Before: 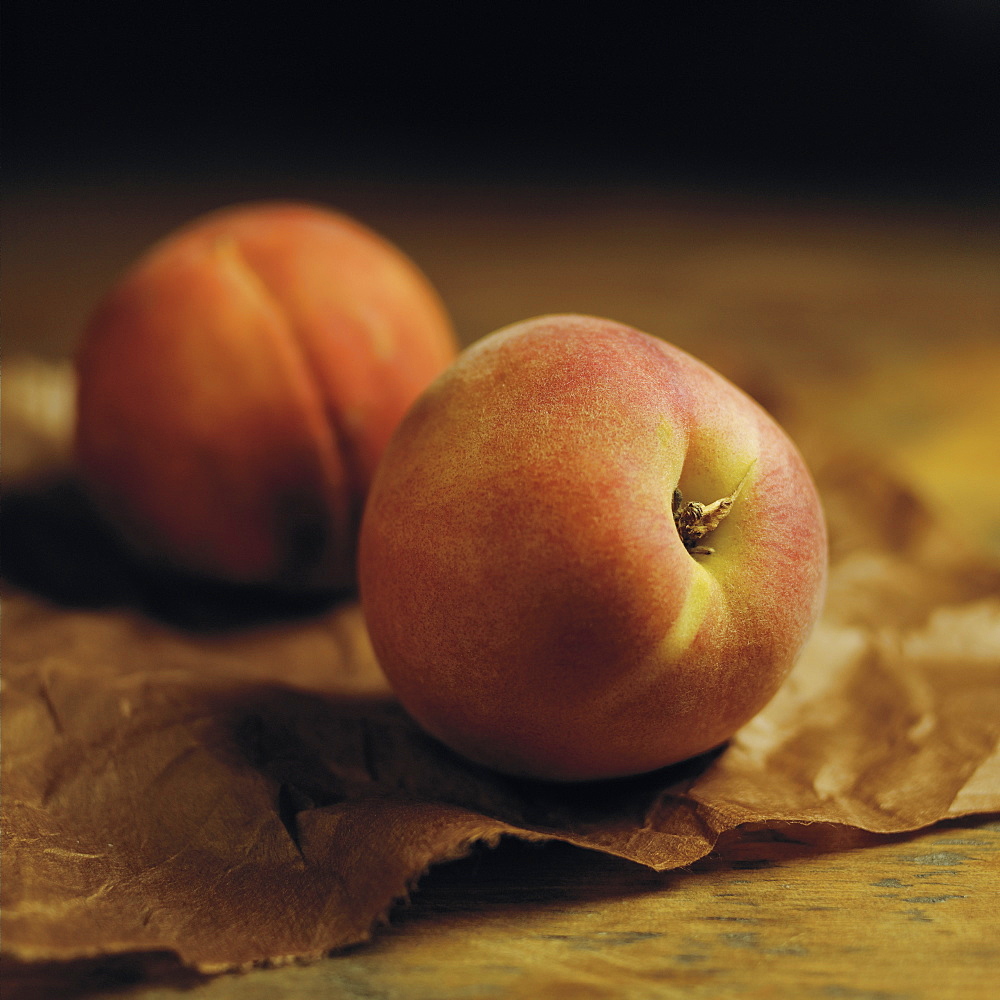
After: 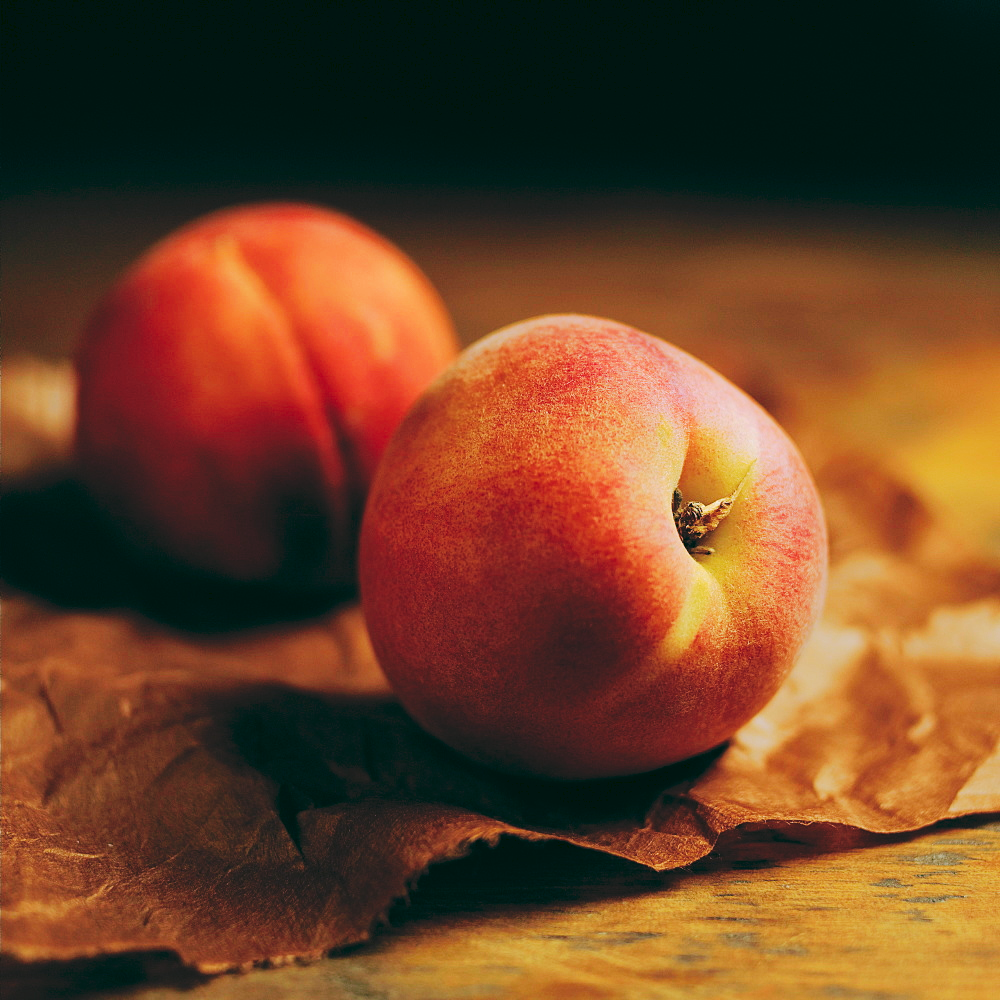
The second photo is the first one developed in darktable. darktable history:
tone curve: curves: ch0 [(0, 0) (0.003, 0.049) (0.011, 0.052) (0.025, 0.061) (0.044, 0.08) (0.069, 0.101) (0.1, 0.119) (0.136, 0.139) (0.177, 0.172) (0.224, 0.222) (0.277, 0.292) (0.335, 0.367) (0.399, 0.444) (0.468, 0.538) (0.543, 0.623) (0.623, 0.713) (0.709, 0.784) (0.801, 0.844) (0.898, 0.916) (1, 1)], preserve colors none
color look up table: target L [97.49, 88.87, 88.58, 80.94, 84.73, 77.62, 68.97, 62.05, 61.13, 60.44, 62.17, 39, 36.94, 17.36, 200.17, 77.49, 73.47, 63.3, 47.63, 46.32, 46.67, 52.21, 42.49, 32.94, 32.33, 29.65, 4.992, 95.91, 79.55, 76.6, 78.66, 58.5, 60.61, 67.45, 59.2, 55.56, 40.22, 38.49, 30.21, 32.38, 33.45, 13.81, 2.391, 92.47, 78.96, 61.72, 53.28, 47.16, 32.32], target a [-3.716, -10.41, -13.35, -56.43, -54.75, -38.81, -12.27, -57.33, -49.79, -17.88, -24.29, -29.93, -22.62, -32.36, 0, 31.32, 24.05, 34.08, 70.07, 67.43, 68.7, 14.96, 3.644, 43.99, 47.51, 27.02, -9.313, 2.079, 14.85, 6.923, 31.43, 53.25, 73.26, 65.18, 31.07, 32.73, 6.504, 57.82, 44.1, -1.089, 32.11, 24.72, -4.789, -17.61, -35.11, -7.973, -18.66, 1.05, -6.028], target b [6.236, 81.34, 45.81, 69.48, 8.155, -11.59, 17.79, 52.63, 22.15, 56.04, -9.521, 32.55, -4.804, 24.29, 0, 4.216, 53.61, 25.85, 20.97, 51.75, 17.36, -3.447, 23.31, 32.45, 17.33, 7.476, 7.178, -2.762, -22.11, -15.18, -30.99, -11.52, -41.24, -49.07, -61.07, -35.68, -58.69, -65.57, -4.857, -7.456, -87.46, -45.44, -16.2, -6.685, -28.98, -53.03, -38.11, -28.11, -27.95], num patches 49
